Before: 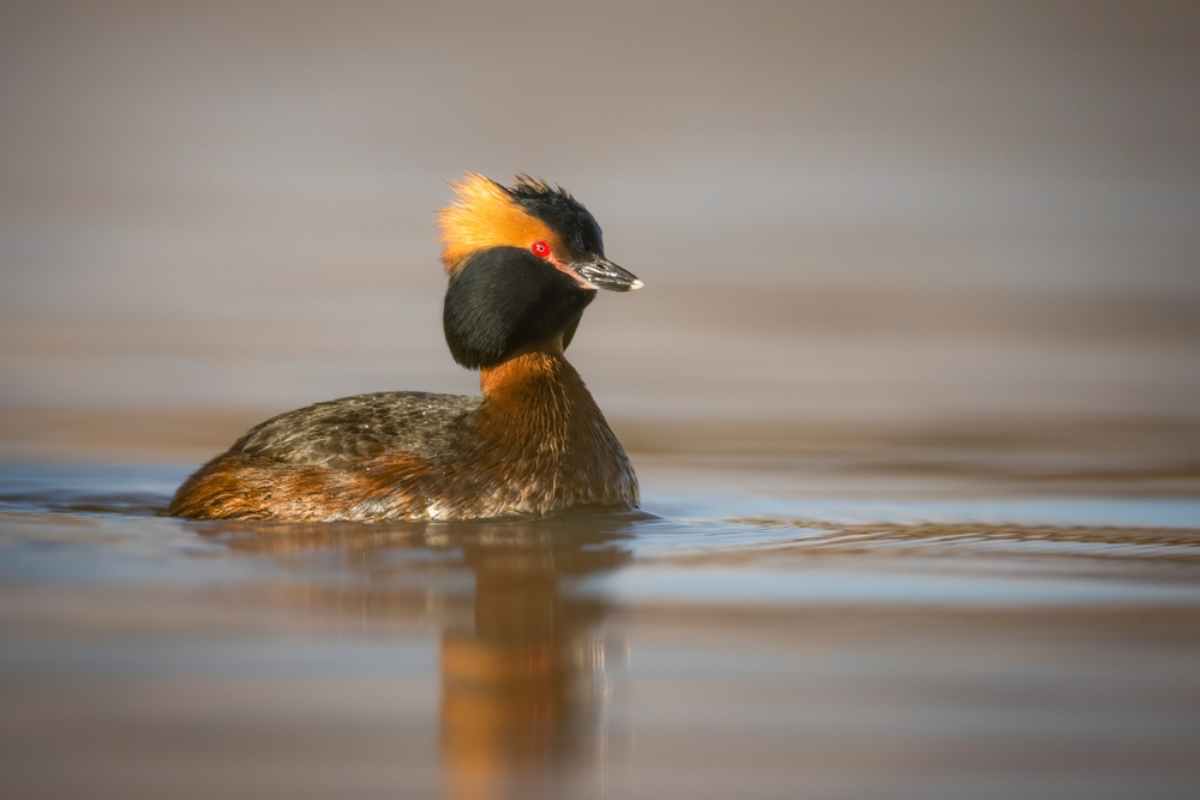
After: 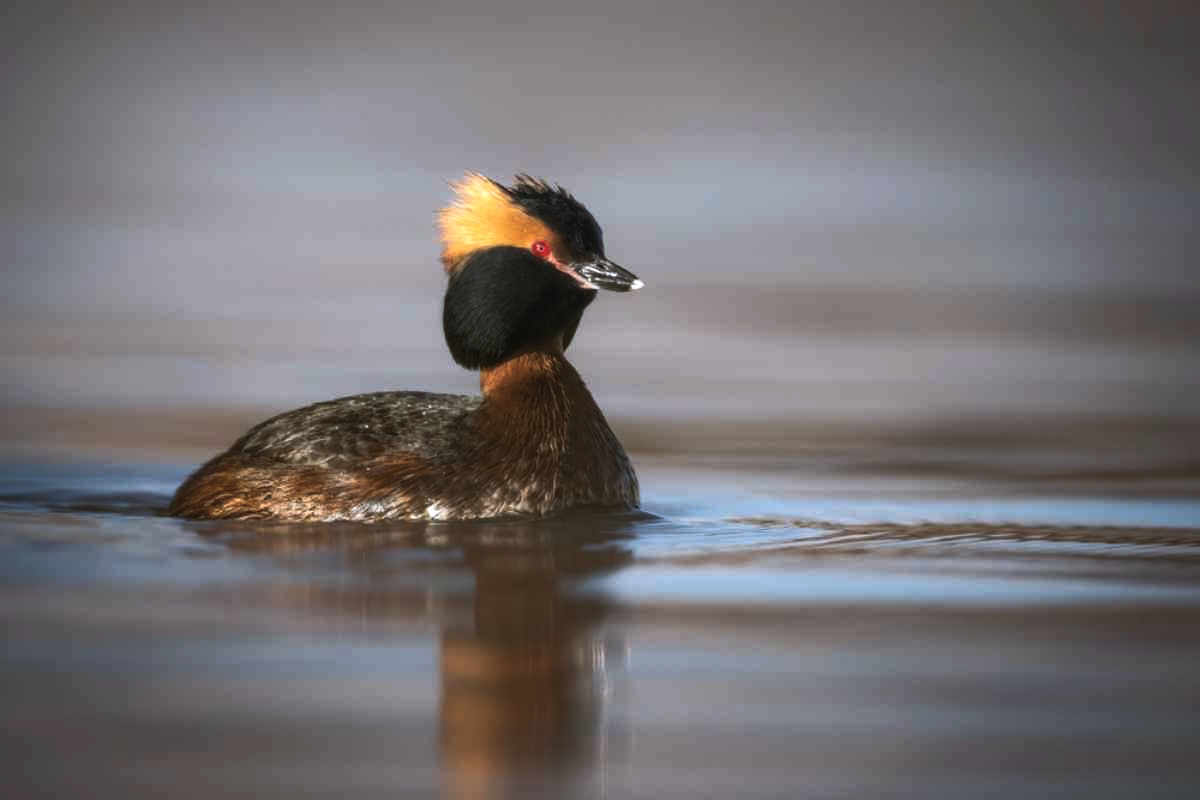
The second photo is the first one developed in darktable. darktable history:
color balance rgb: highlights gain › luminance 16.621%, highlights gain › chroma 2.939%, highlights gain › hue 258.6°, global offset › luminance 0.49%, perceptual saturation grading › global saturation 0.343%, perceptual brilliance grading › highlights 3.556%, perceptual brilliance grading › mid-tones -18.681%, perceptual brilliance grading › shadows -40.747%
color correction: highlights a* -0.812, highlights b* -8.31
